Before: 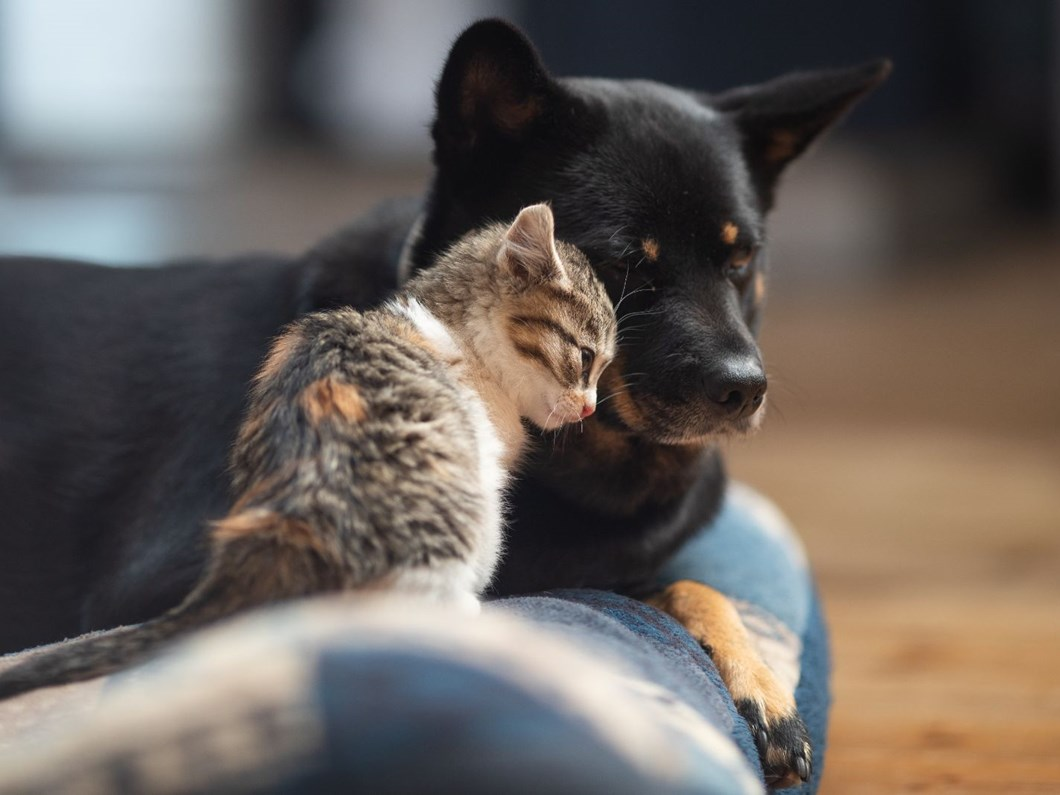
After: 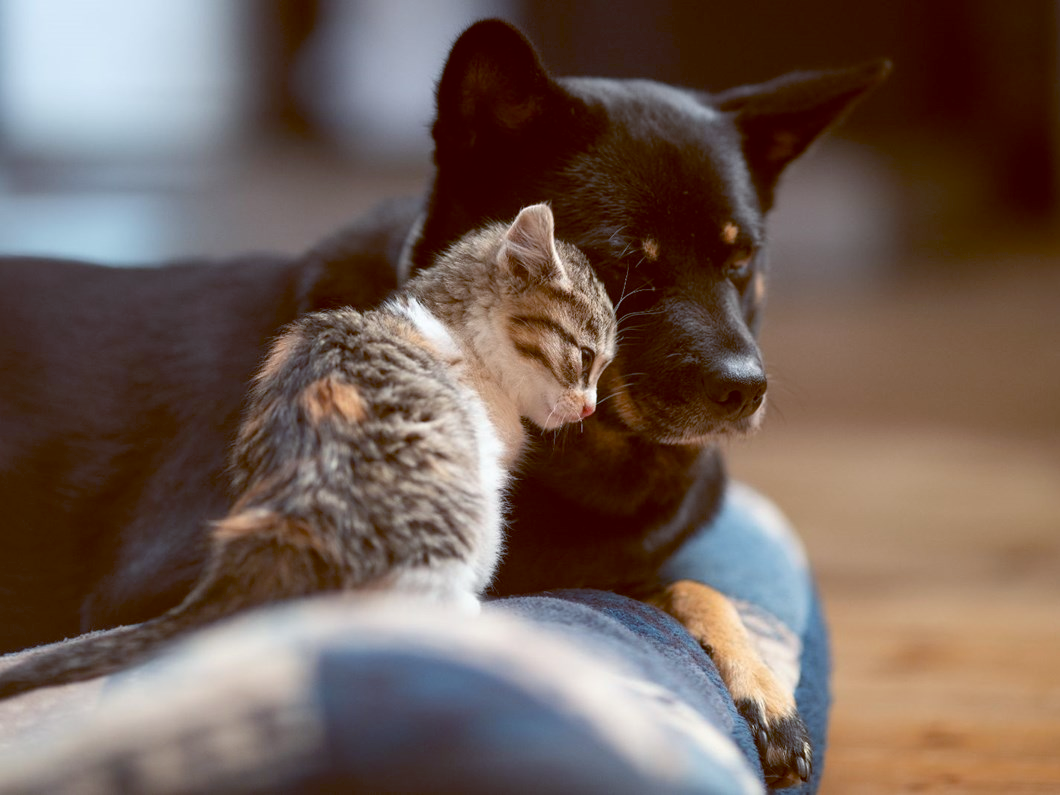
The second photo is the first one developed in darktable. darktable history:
rgb levels: preserve colors max RGB
color balance: lift [1, 1.015, 1.004, 0.985], gamma [1, 0.958, 0.971, 1.042], gain [1, 0.956, 0.977, 1.044]
